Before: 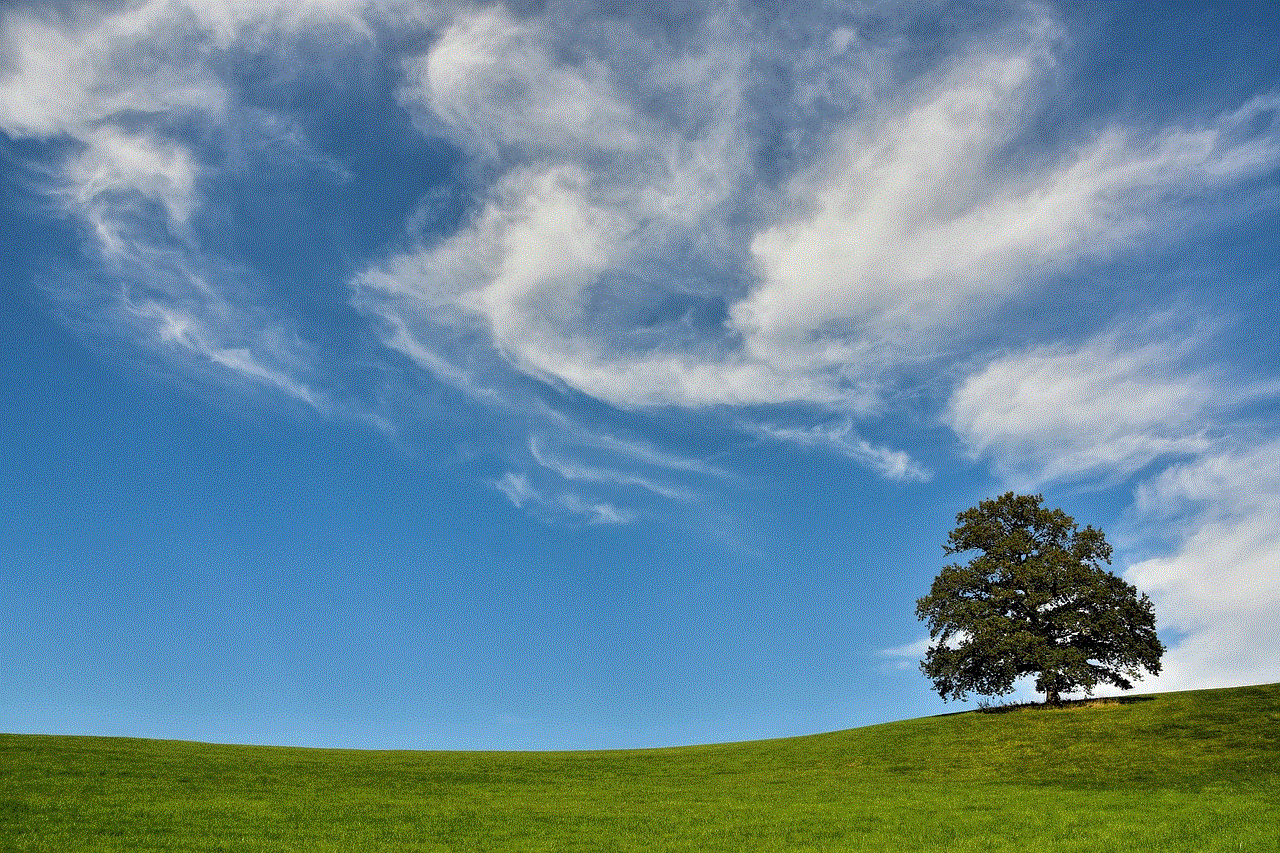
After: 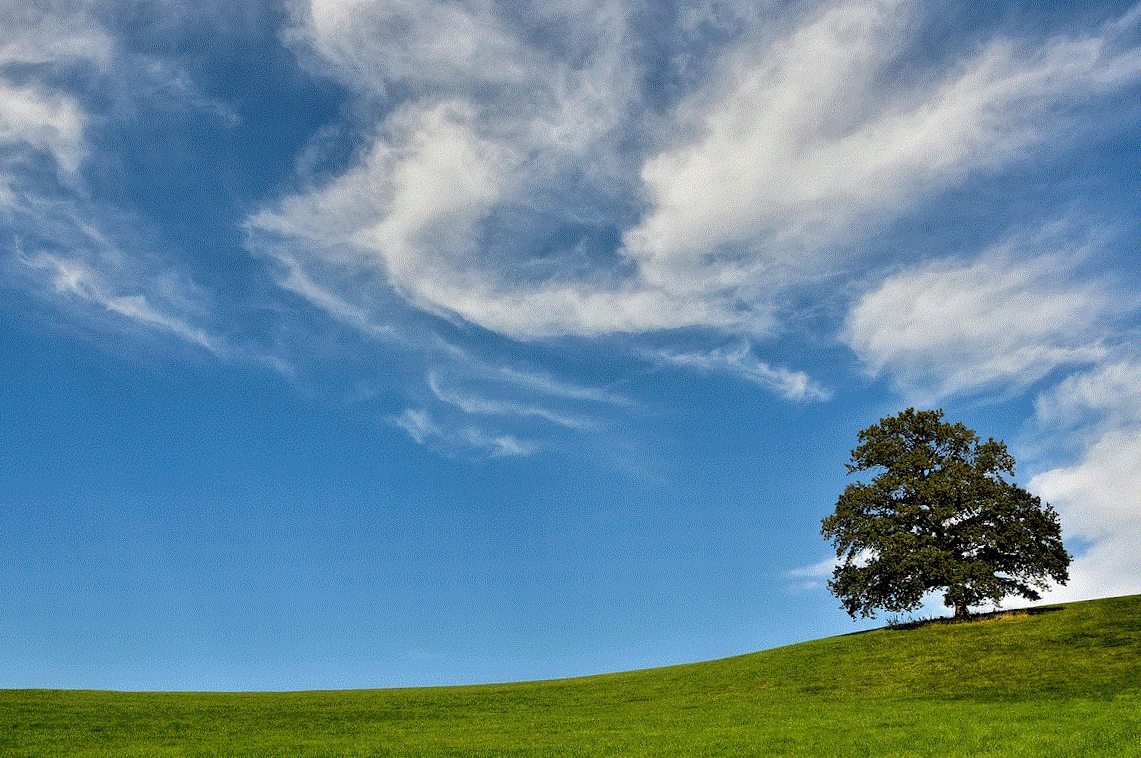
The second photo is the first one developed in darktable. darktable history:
exposure: black level correction 0.009, compensate highlight preservation false
crop and rotate: angle 2.33°, left 5.484%, top 5.68%
